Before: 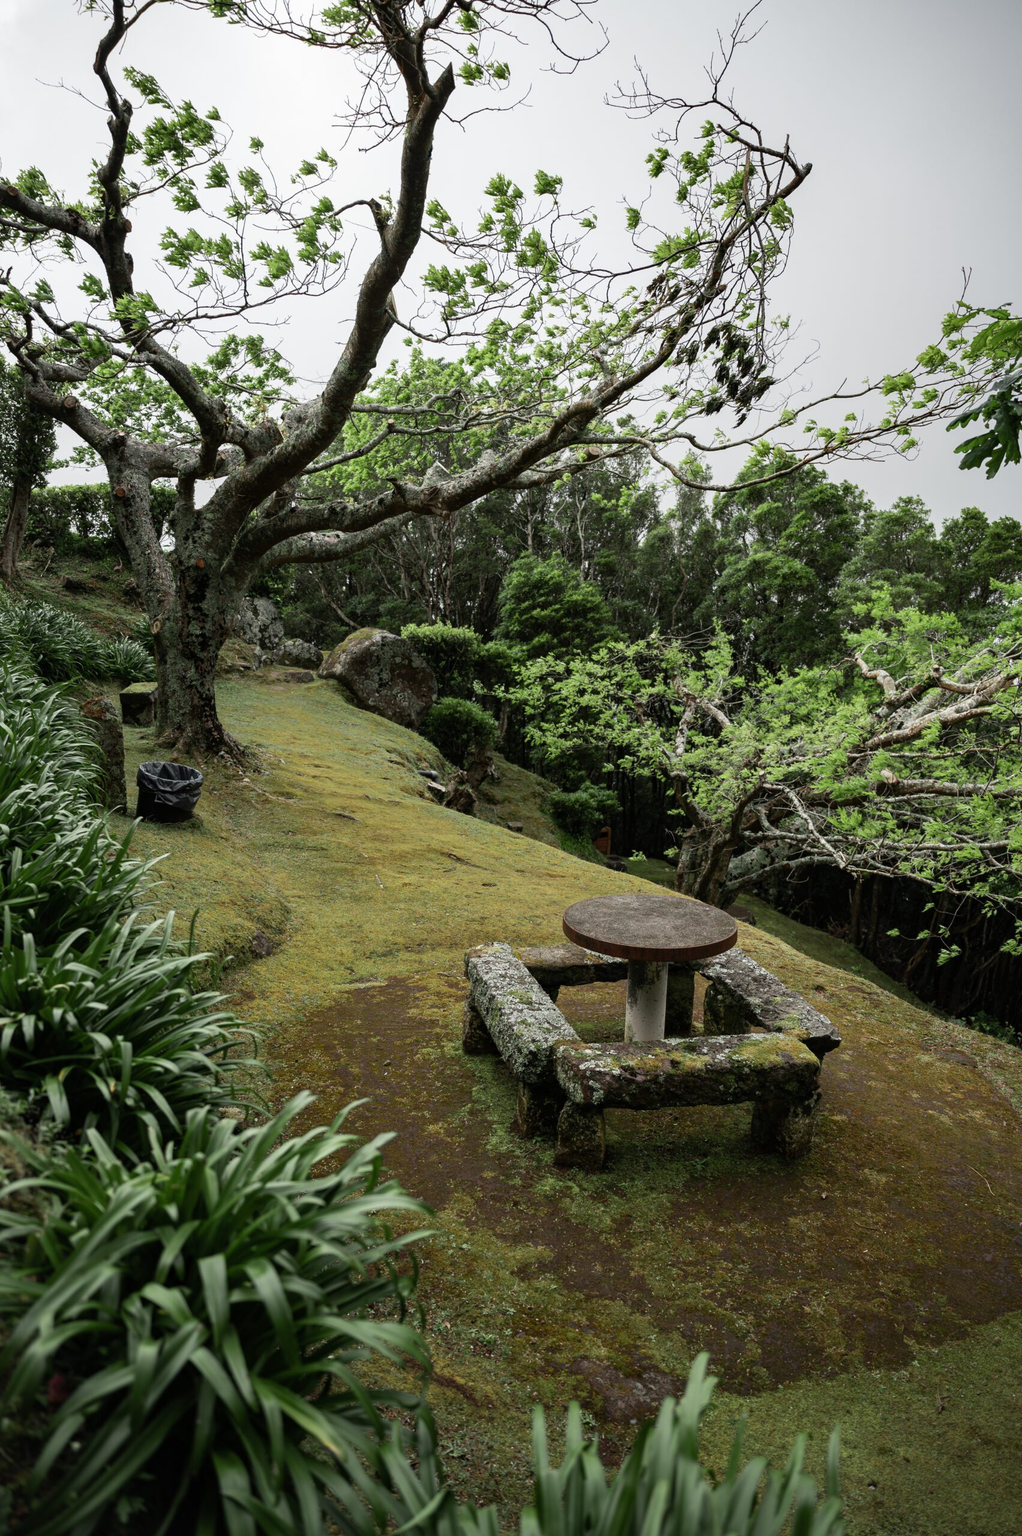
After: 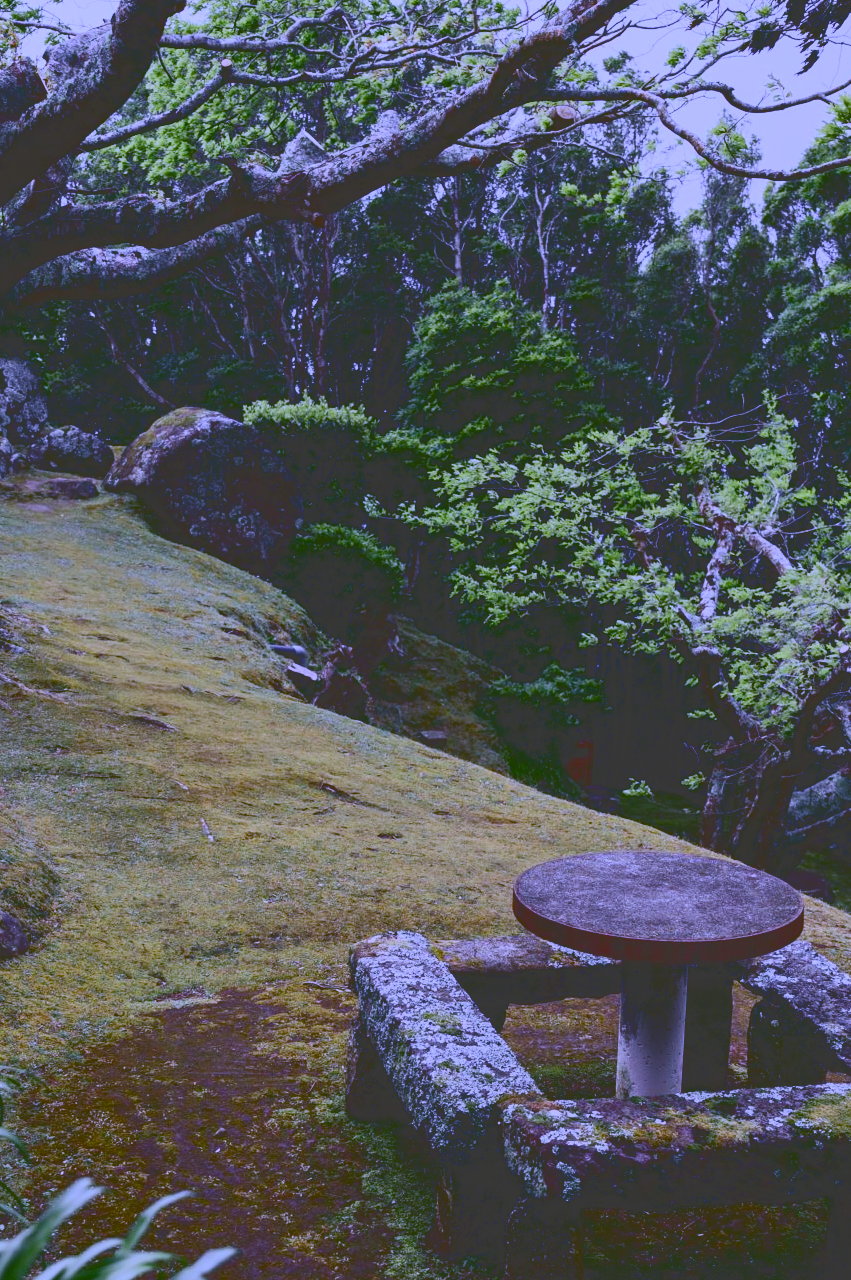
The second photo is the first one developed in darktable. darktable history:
tone curve: curves: ch0 [(0, 0.23) (0.125, 0.207) (0.245, 0.227) (0.736, 0.695) (1, 0.824)], color space Lab, independent channels, preserve colors none
crop: left 25%, top 25%, right 25%, bottom 25%
white balance: red 0.98, blue 1.61
color balance rgb: perceptual saturation grading › global saturation 20%, perceptual saturation grading › highlights -25%, perceptual saturation grading › shadows 50%
